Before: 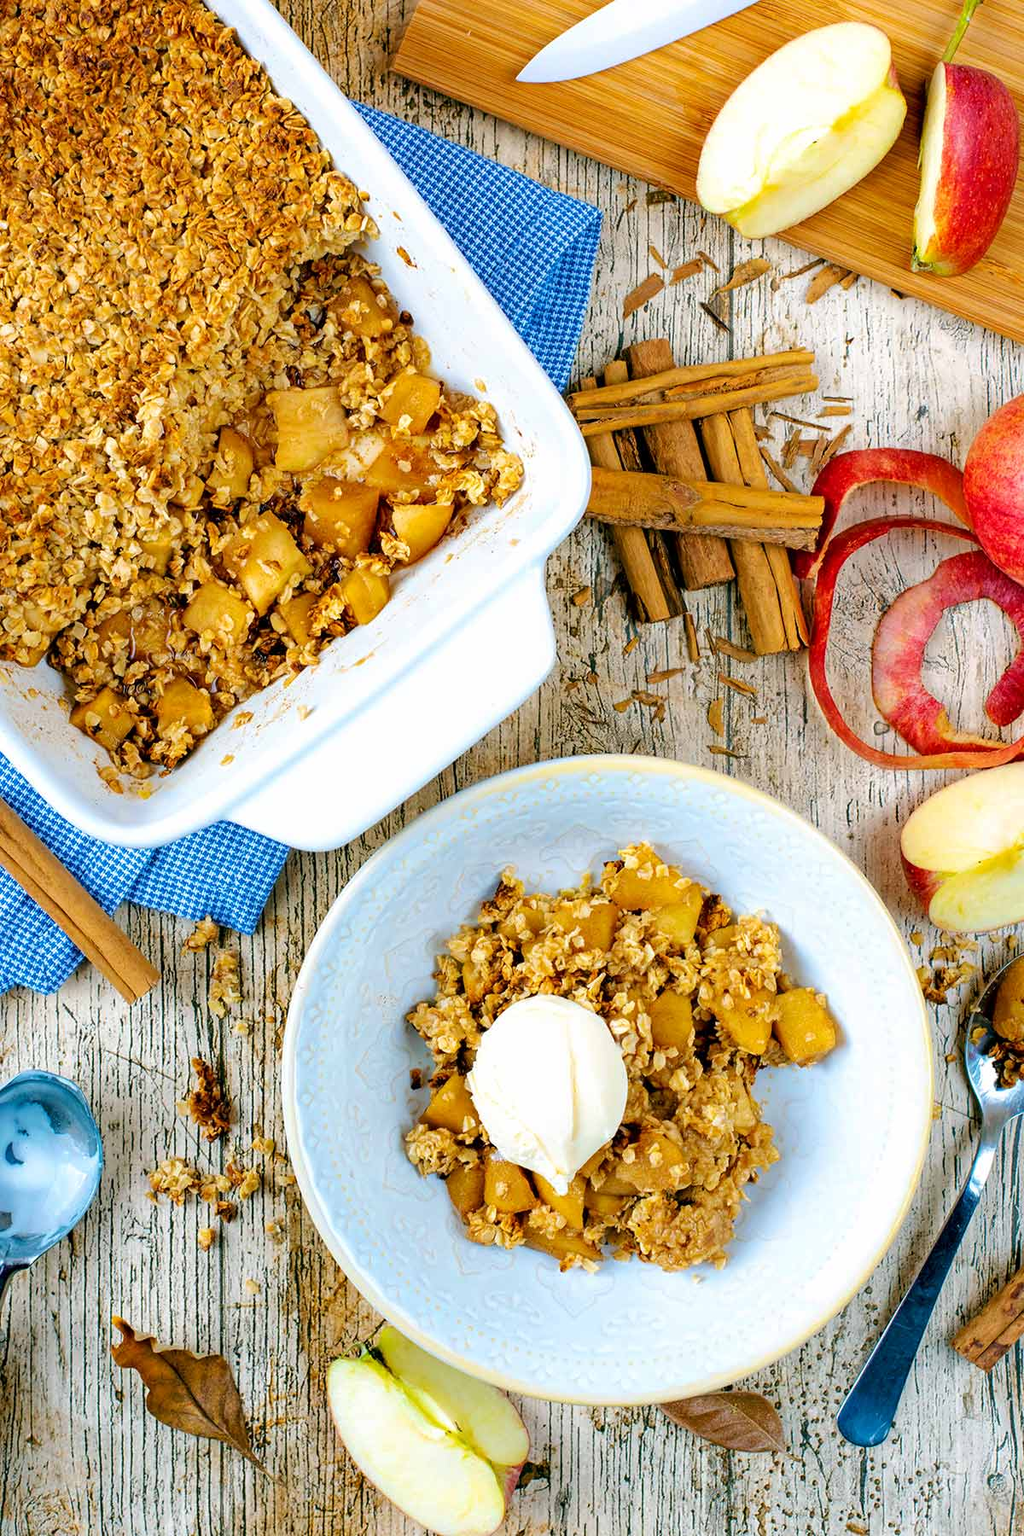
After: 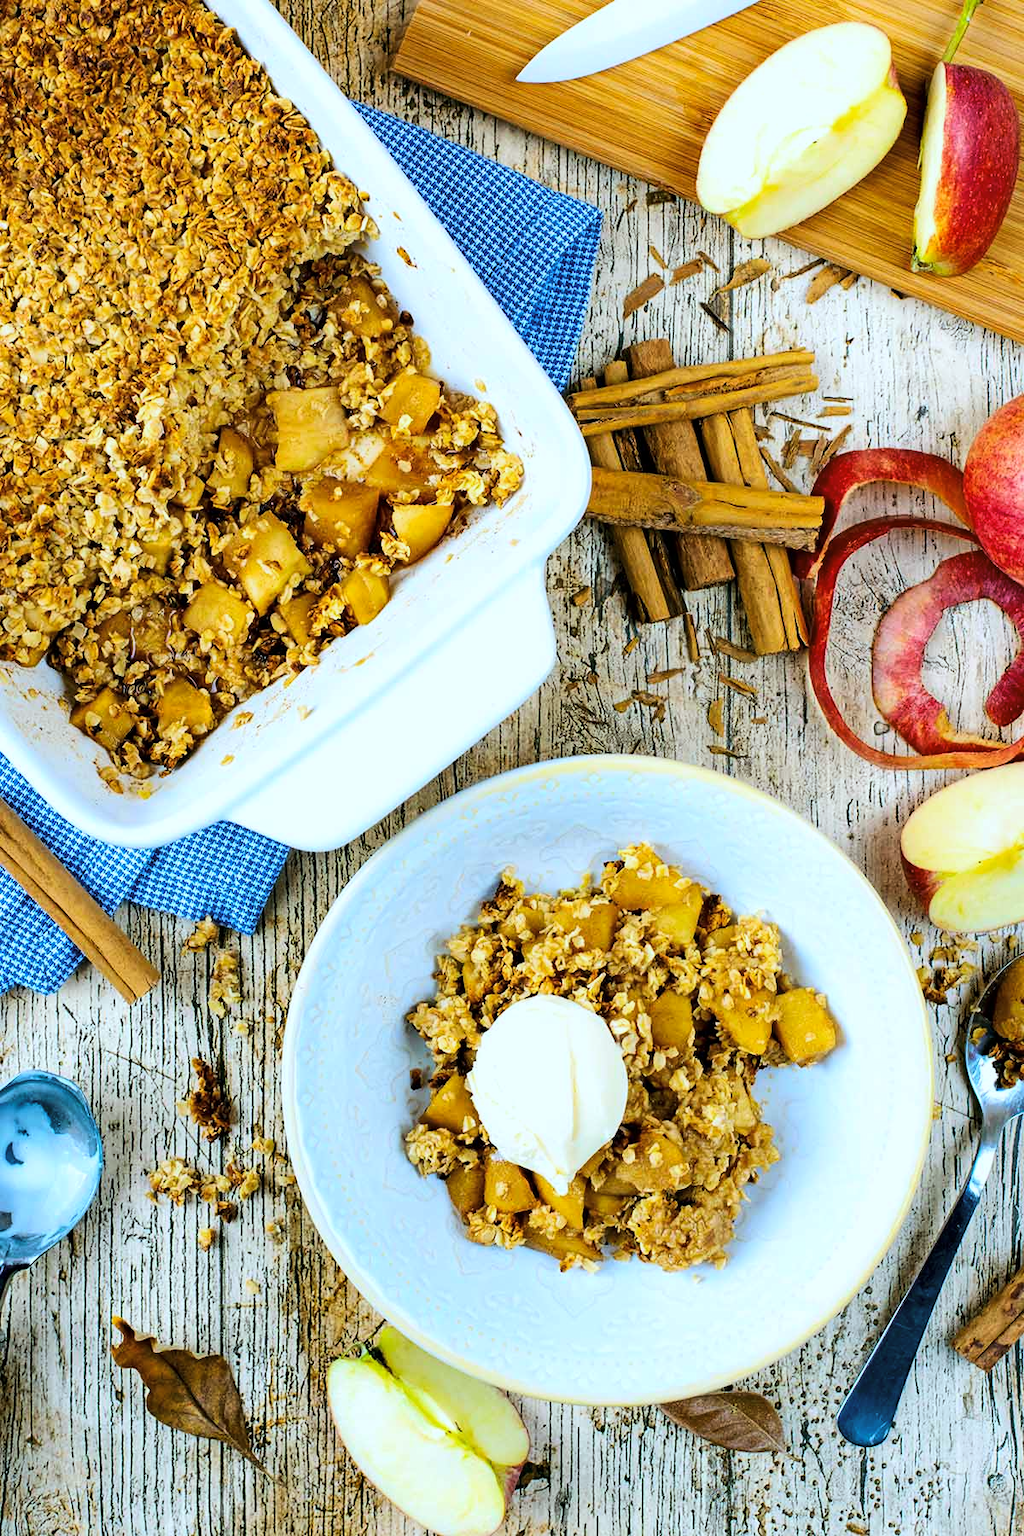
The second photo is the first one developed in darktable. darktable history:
tone curve: curves: ch0 [(0, 0) (0.055, 0.031) (0.282, 0.215) (0.729, 0.785) (1, 1)], color space Lab, linked channels, preserve colors none
white balance: red 0.925, blue 1.046
